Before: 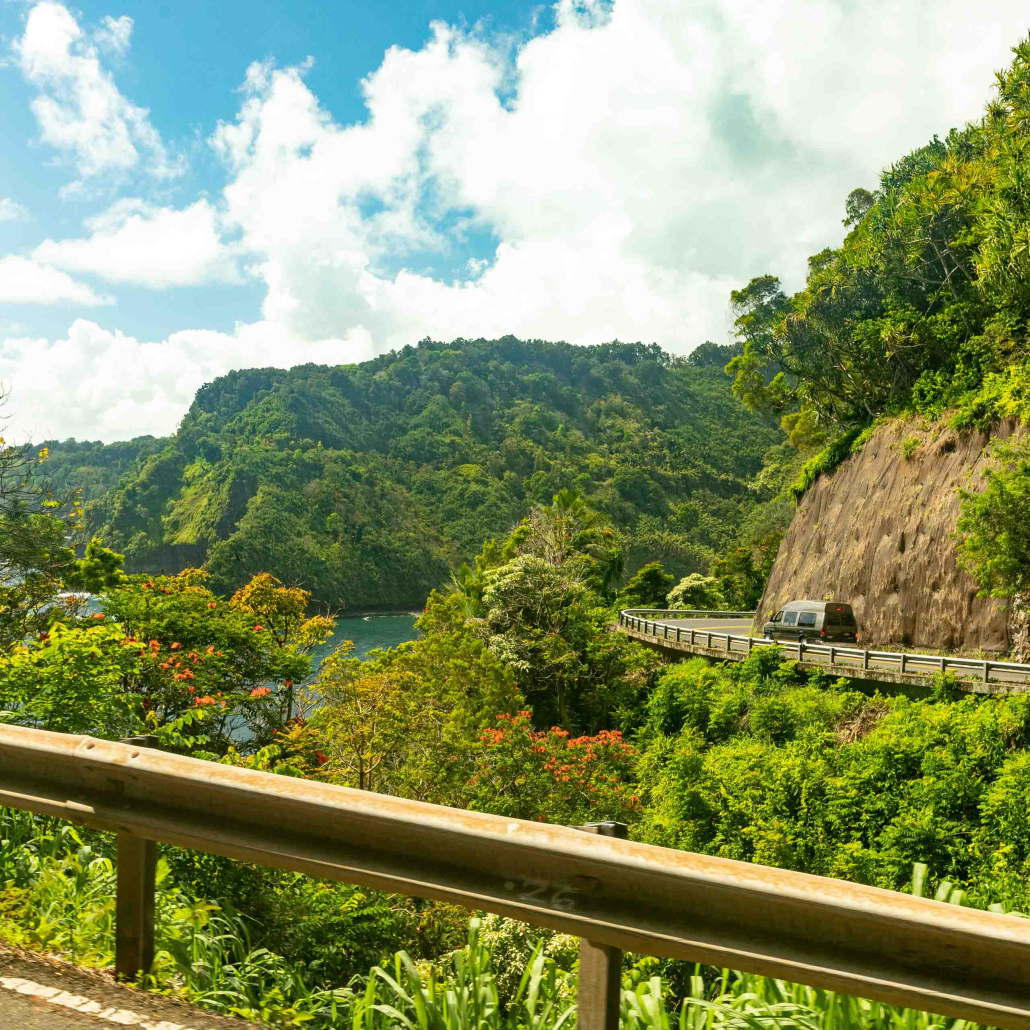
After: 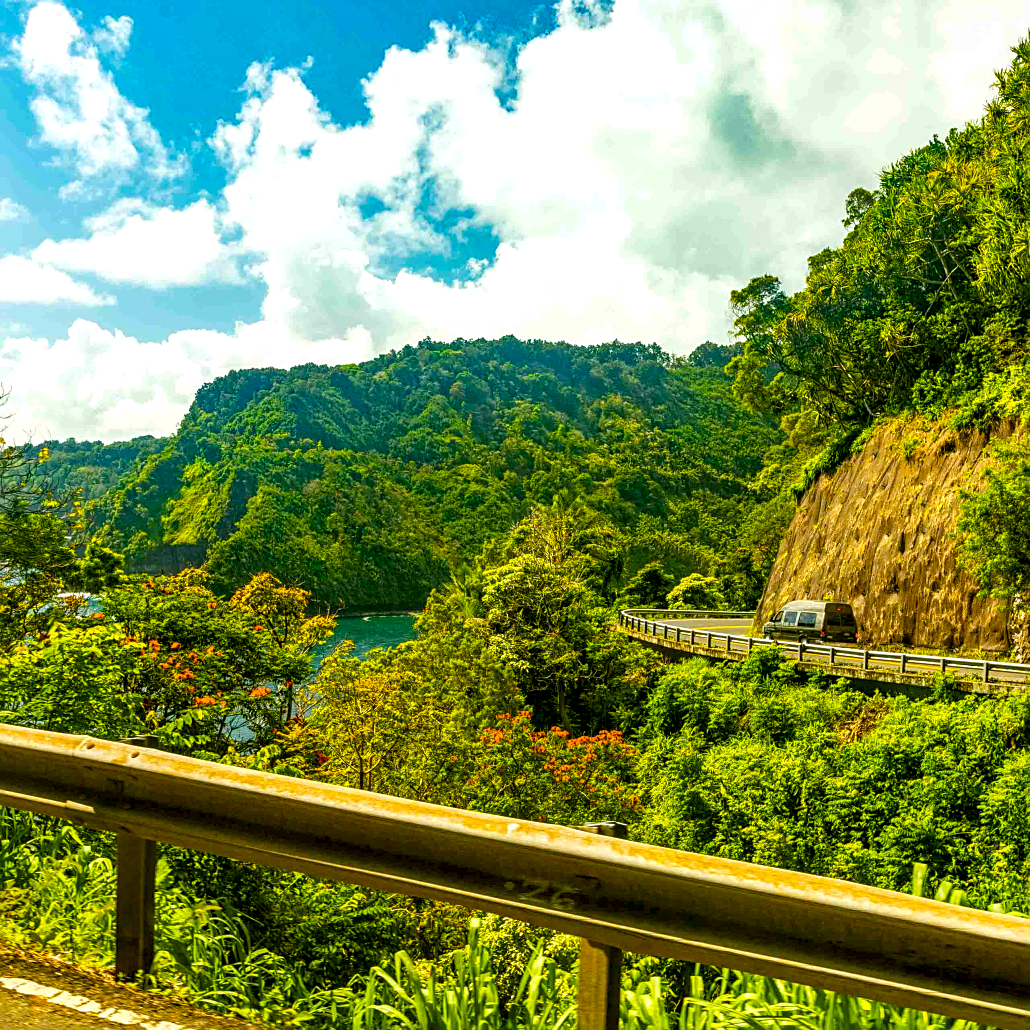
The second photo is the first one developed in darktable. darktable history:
color balance rgb: linear chroma grading › global chroma 15.314%, perceptual saturation grading › global saturation 36.345%, perceptual saturation grading › shadows 35.498%, global vibrance 20%
local contrast: detail 150%
shadows and highlights: shadows 31.7, highlights -31.26, soften with gaussian
sharpen: on, module defaults
